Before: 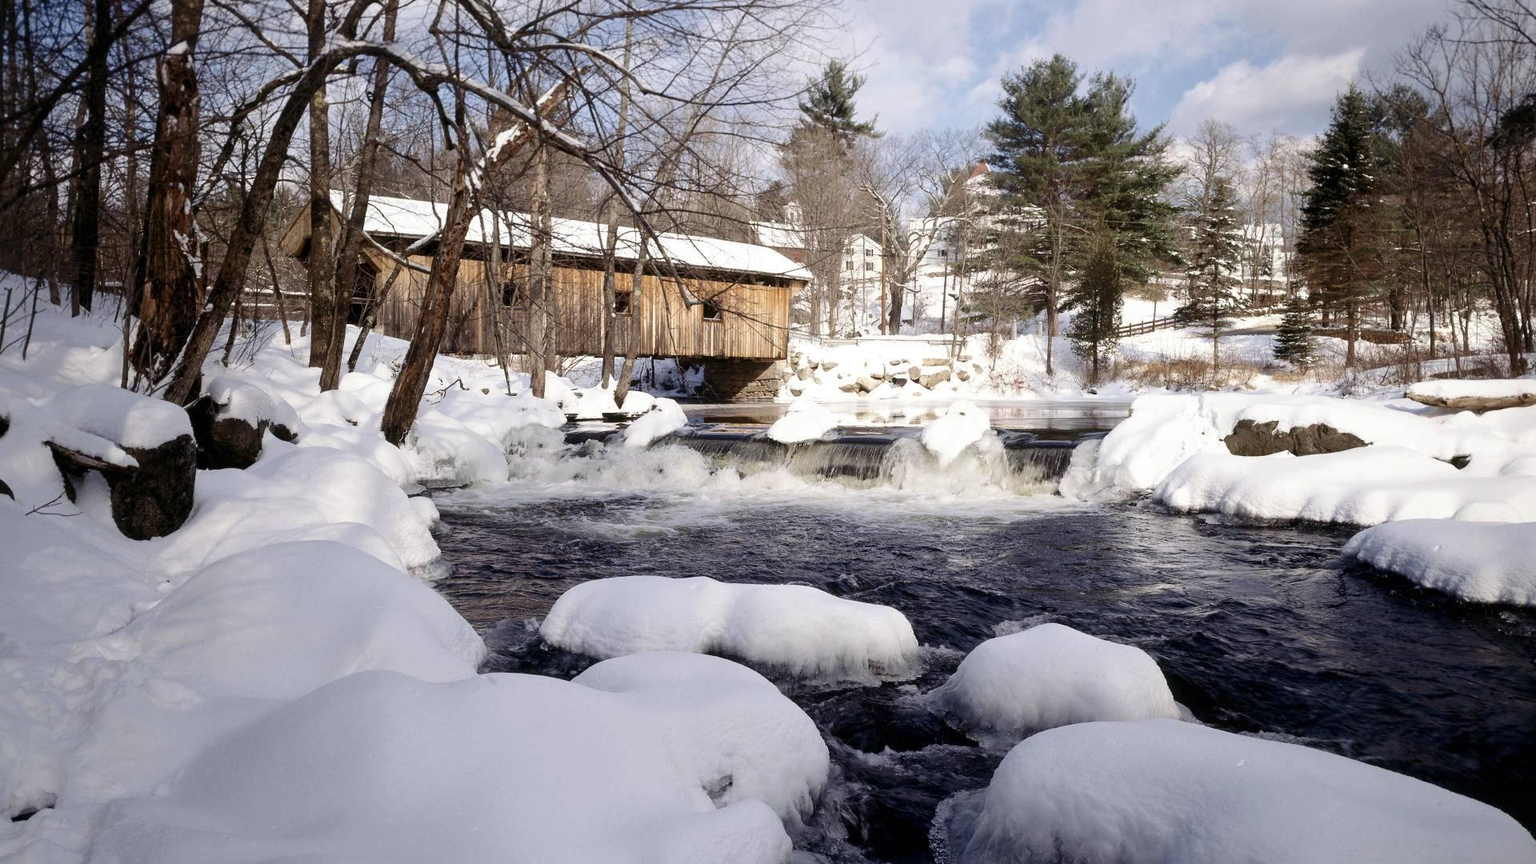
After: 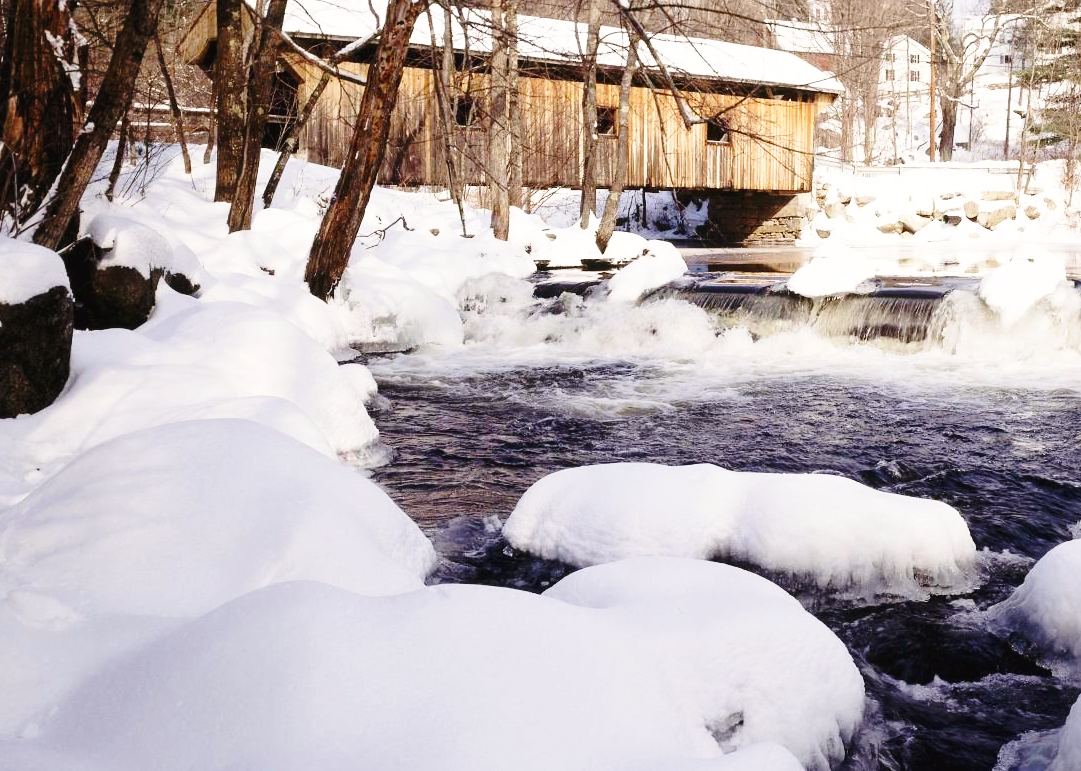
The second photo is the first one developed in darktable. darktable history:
crop: left 8.966%, top 23.852%, right 34.699%, bottom 4.703%
base curve: curves: ch0 [(0, 0) (0.028, 0.03) (0.121, 0.232) (0.46, 0.748) (0.859, 0.968) (1, 1)], preserve colors none
color balance rgb: shadows lift › chroma 2%, shadows lift › hue 50°, power › hue 60°, highlights gain › chroma 1%, highlights gain › hue 60°, global offset › luminance 0.25%, global vibrance 30%
